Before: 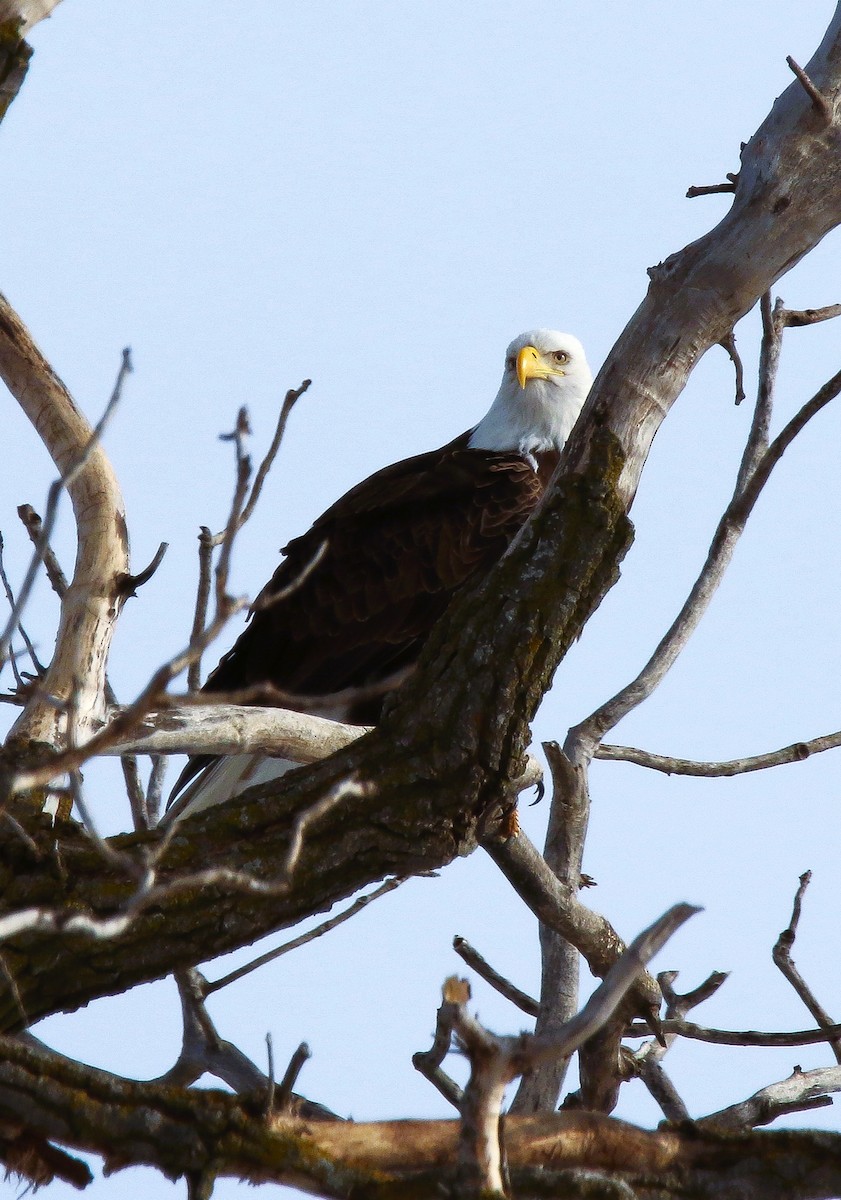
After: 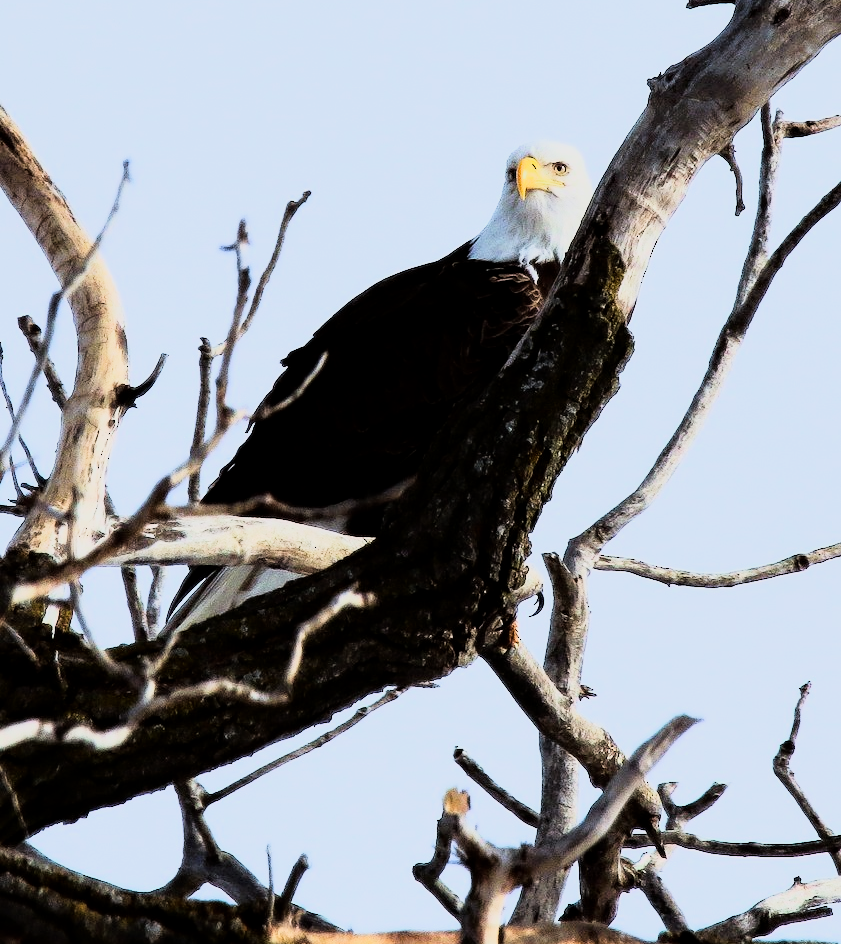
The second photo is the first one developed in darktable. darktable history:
crop and rotate: top 15.774%, bottom 5.506%
rgb curve: curves: ch0 [(0, 0) (0.21, 0.15) (0.24, 0.21) (0.5, 0.75) (0.75, 0.96) (0.89, 0.99) (1, 1)]; ch1 [(0, 0.02) (0.21, 0.13) (0.25, 0.2) (0.5, 0.67) (0.75, 0.9) (0.89, 0.97) (1, 1)]; ch2 [(0, 0.02) (0.21, 0.13) (0.25, 0.2) (0.5, 0.67) (0.75, 0.9) (0.89, 0.97) (1, 1)], compensate middle gray true
filmic rgb: black relative exposure -14.19 EV, white relative exposure 3.39 EV, hardness 7.89, preserve chrominance max RGB
local contrast: highlights 100%, shadows 100%, detail 120%, midtone range 0.2
